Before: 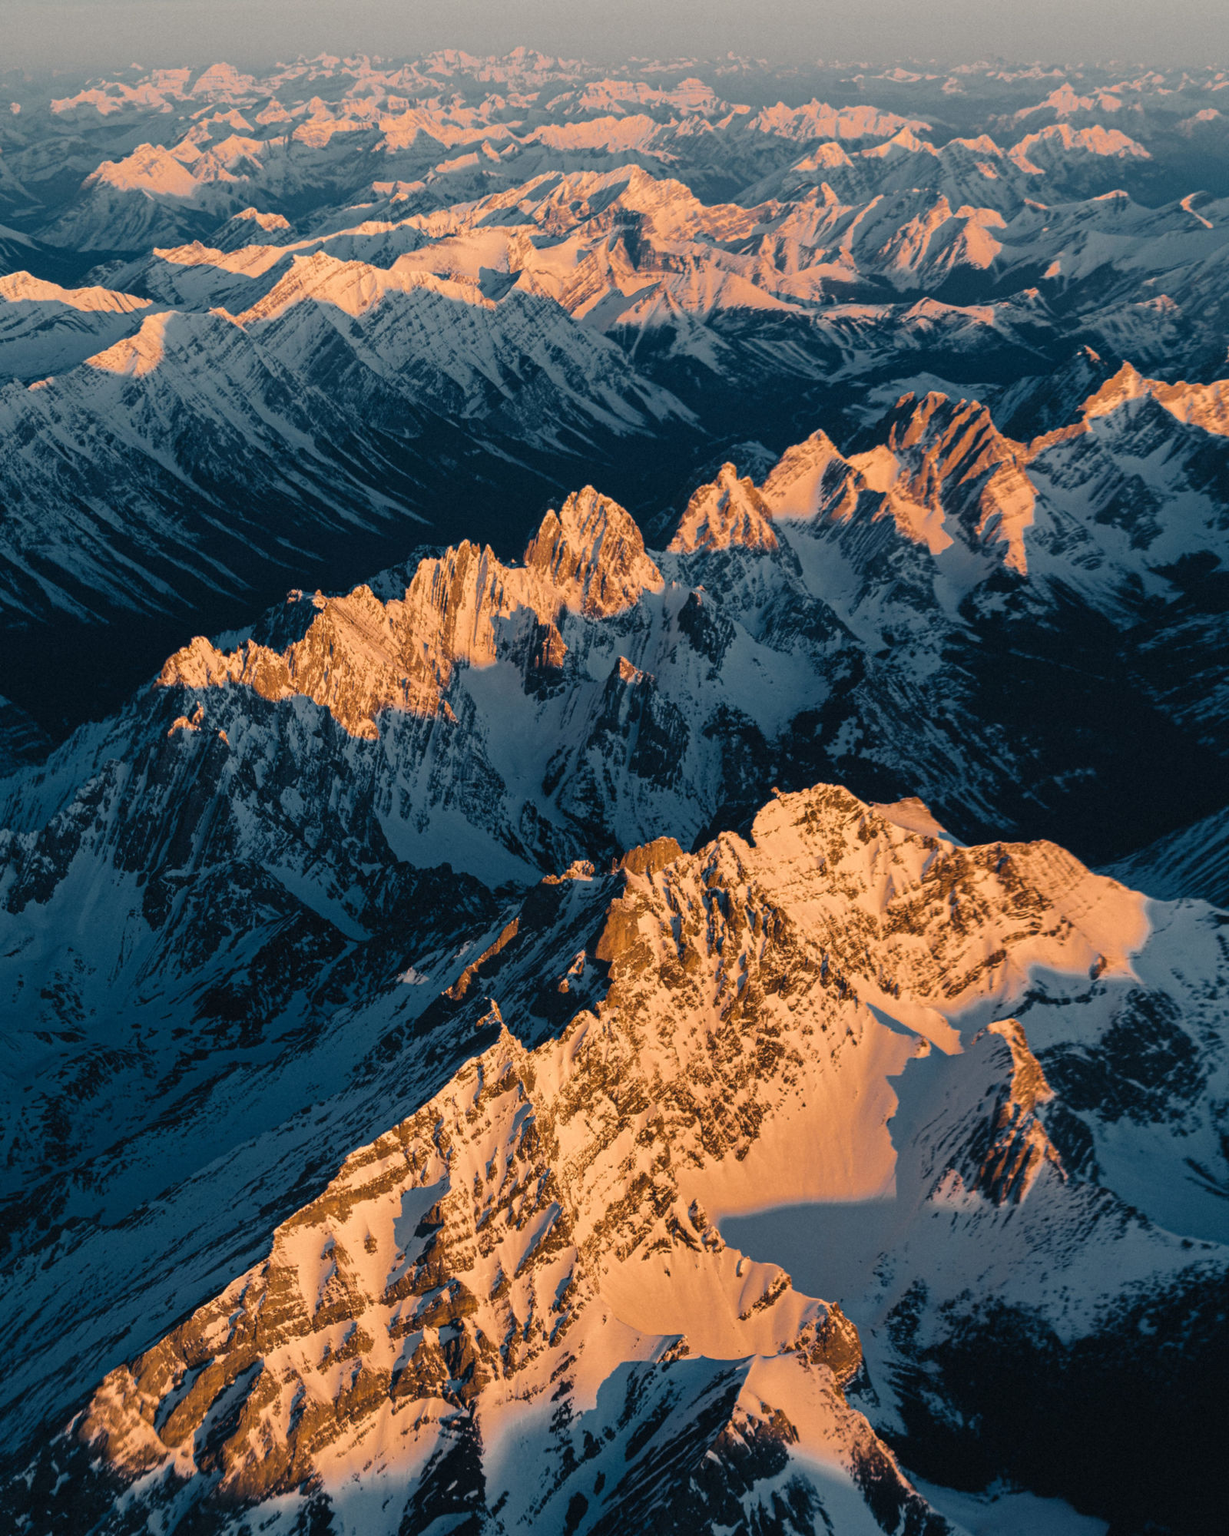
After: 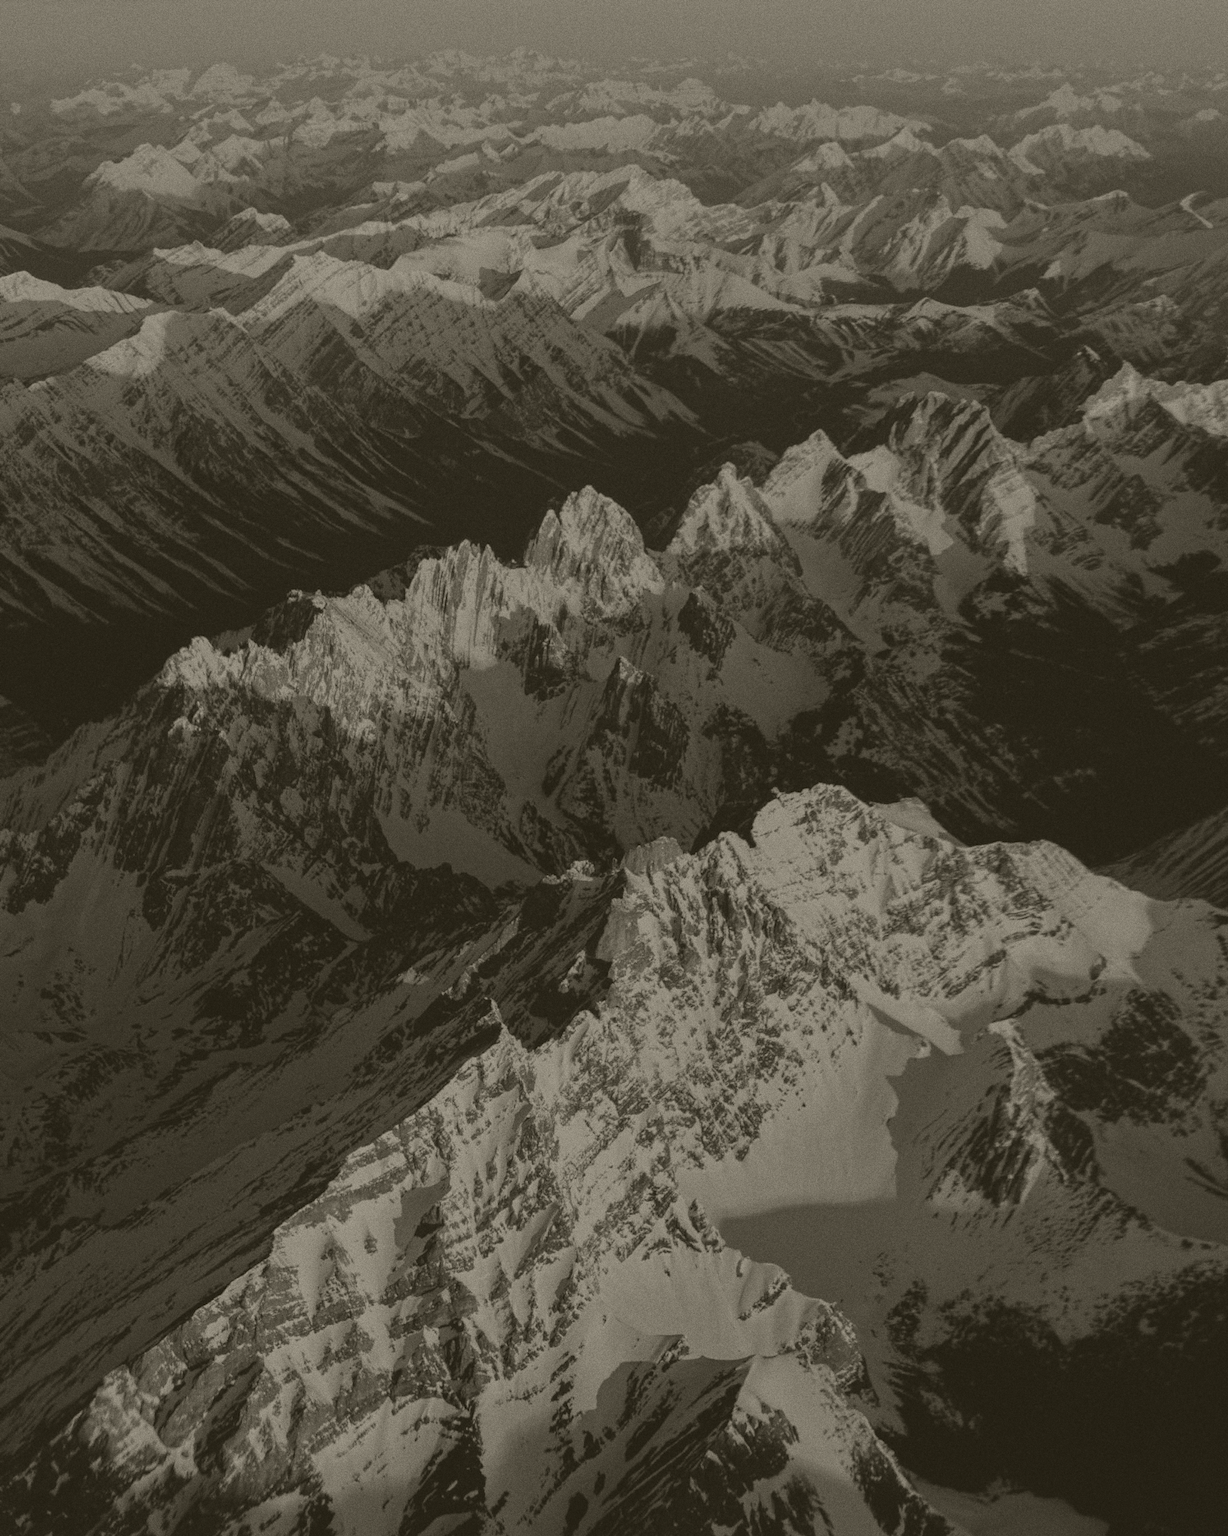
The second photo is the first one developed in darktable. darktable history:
grain: coarseness 0.47 ISO
colorize: hue 41.44°, saturation 22%, source mix 60%, lightness 10.61%
